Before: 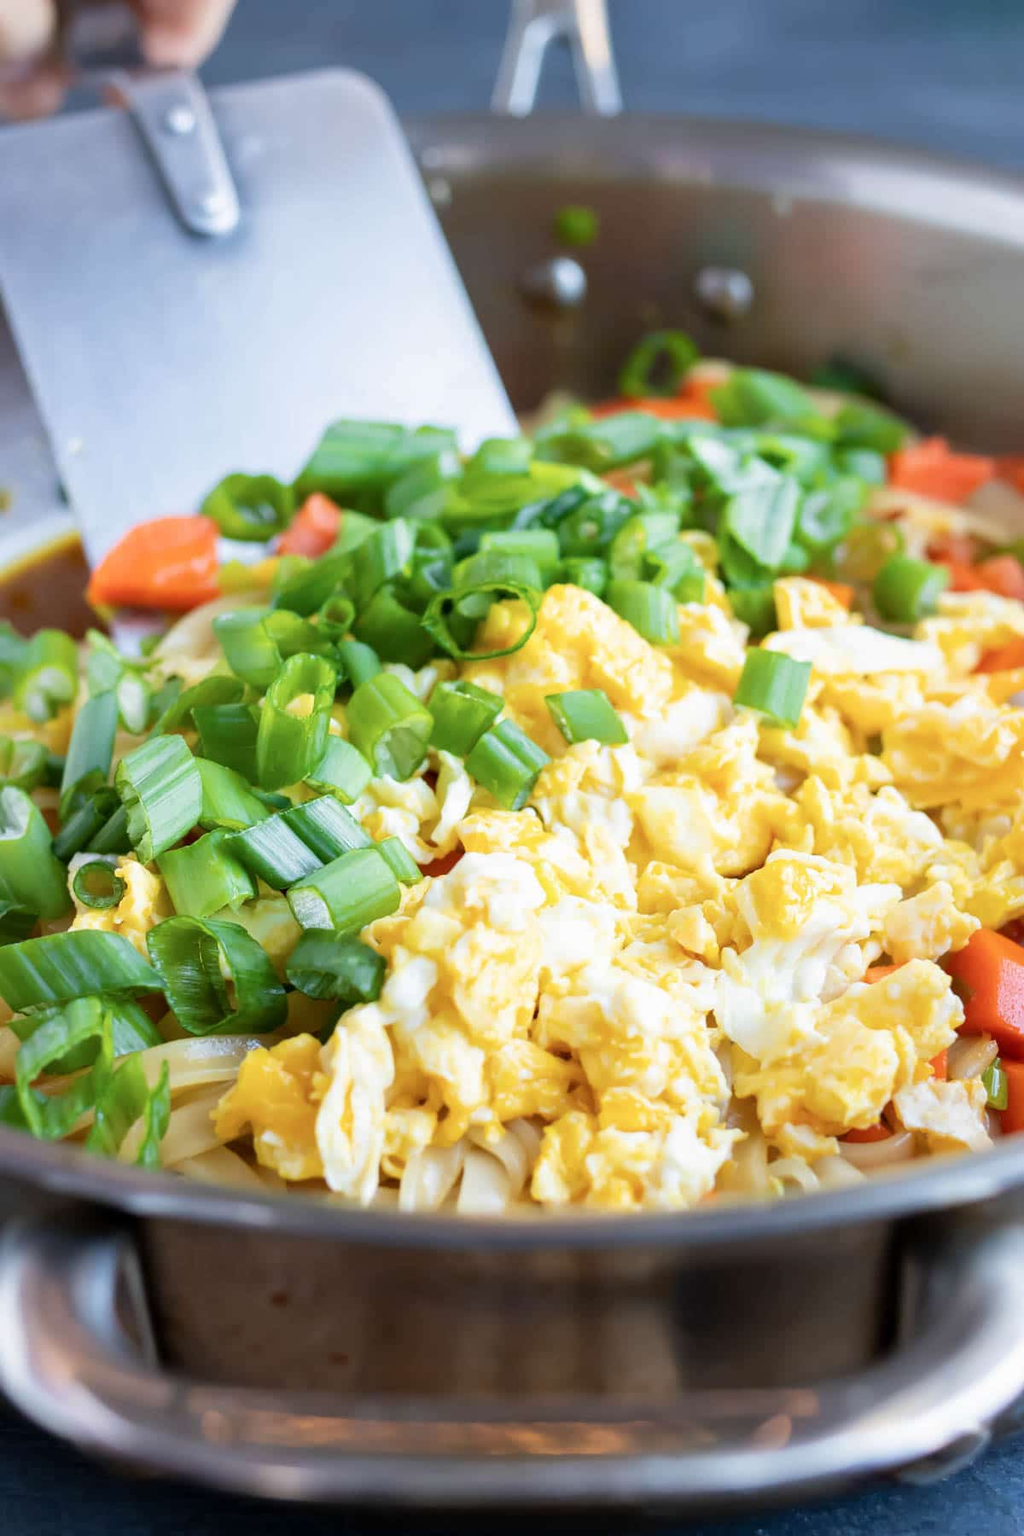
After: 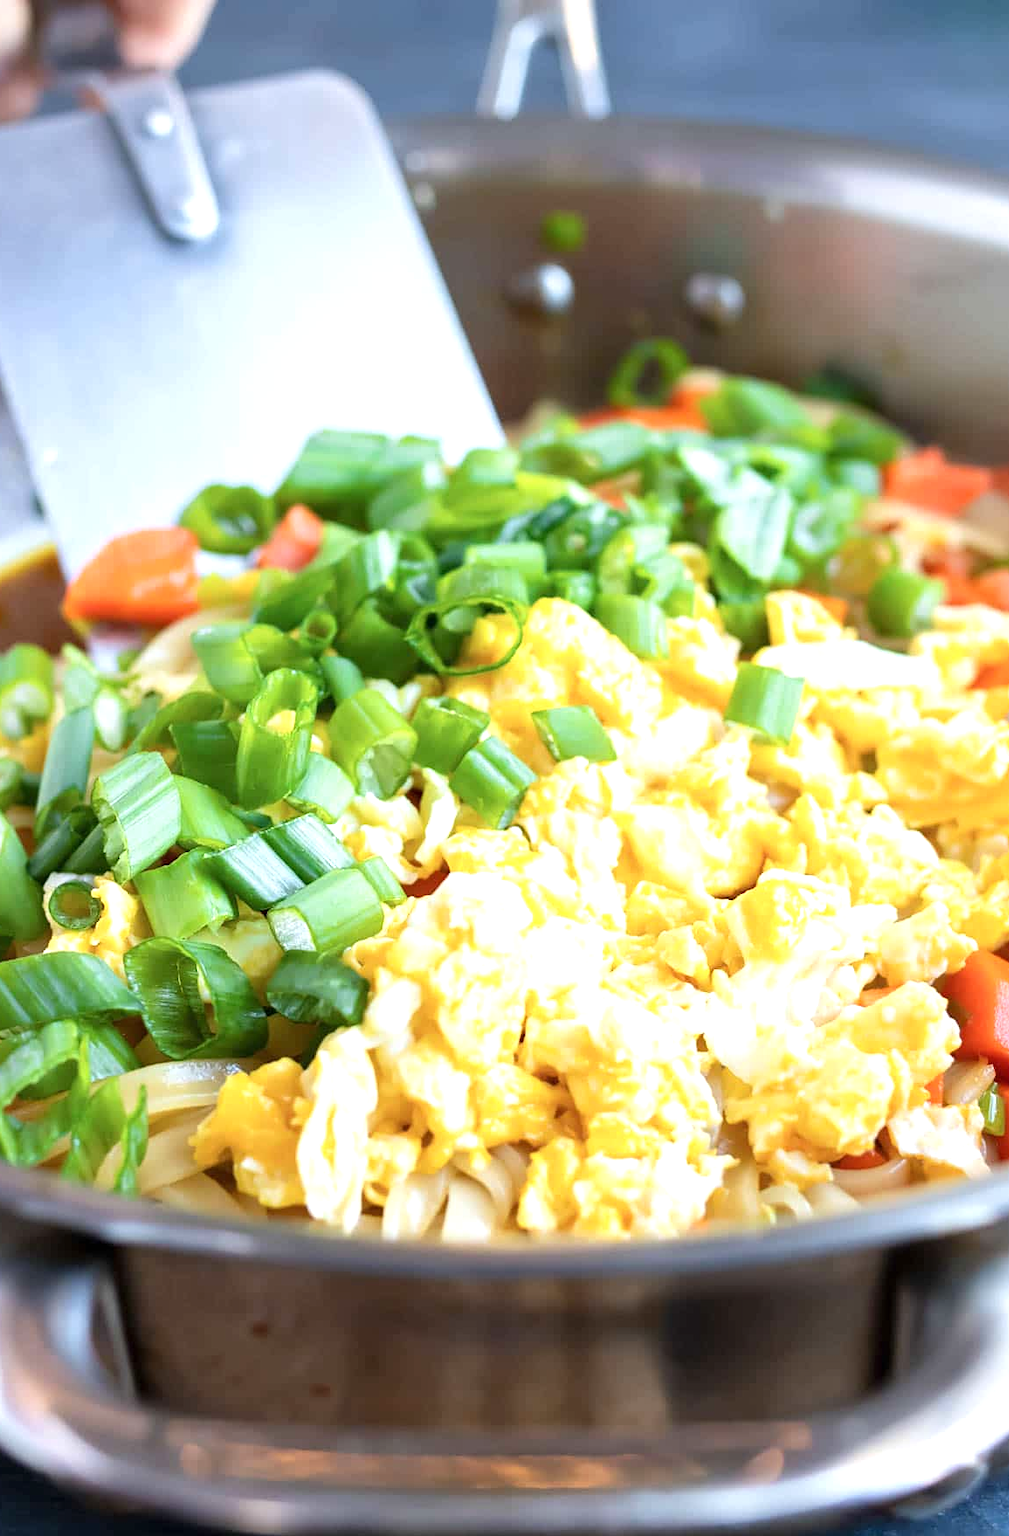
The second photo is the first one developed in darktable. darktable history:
crop and rotate: left 2.536%, right 1.107%, bottom 2.246%
exposure: black level correction 0, exposure 0.5 EV, compensate highlight preservation false
sharpen: amount 0.2
